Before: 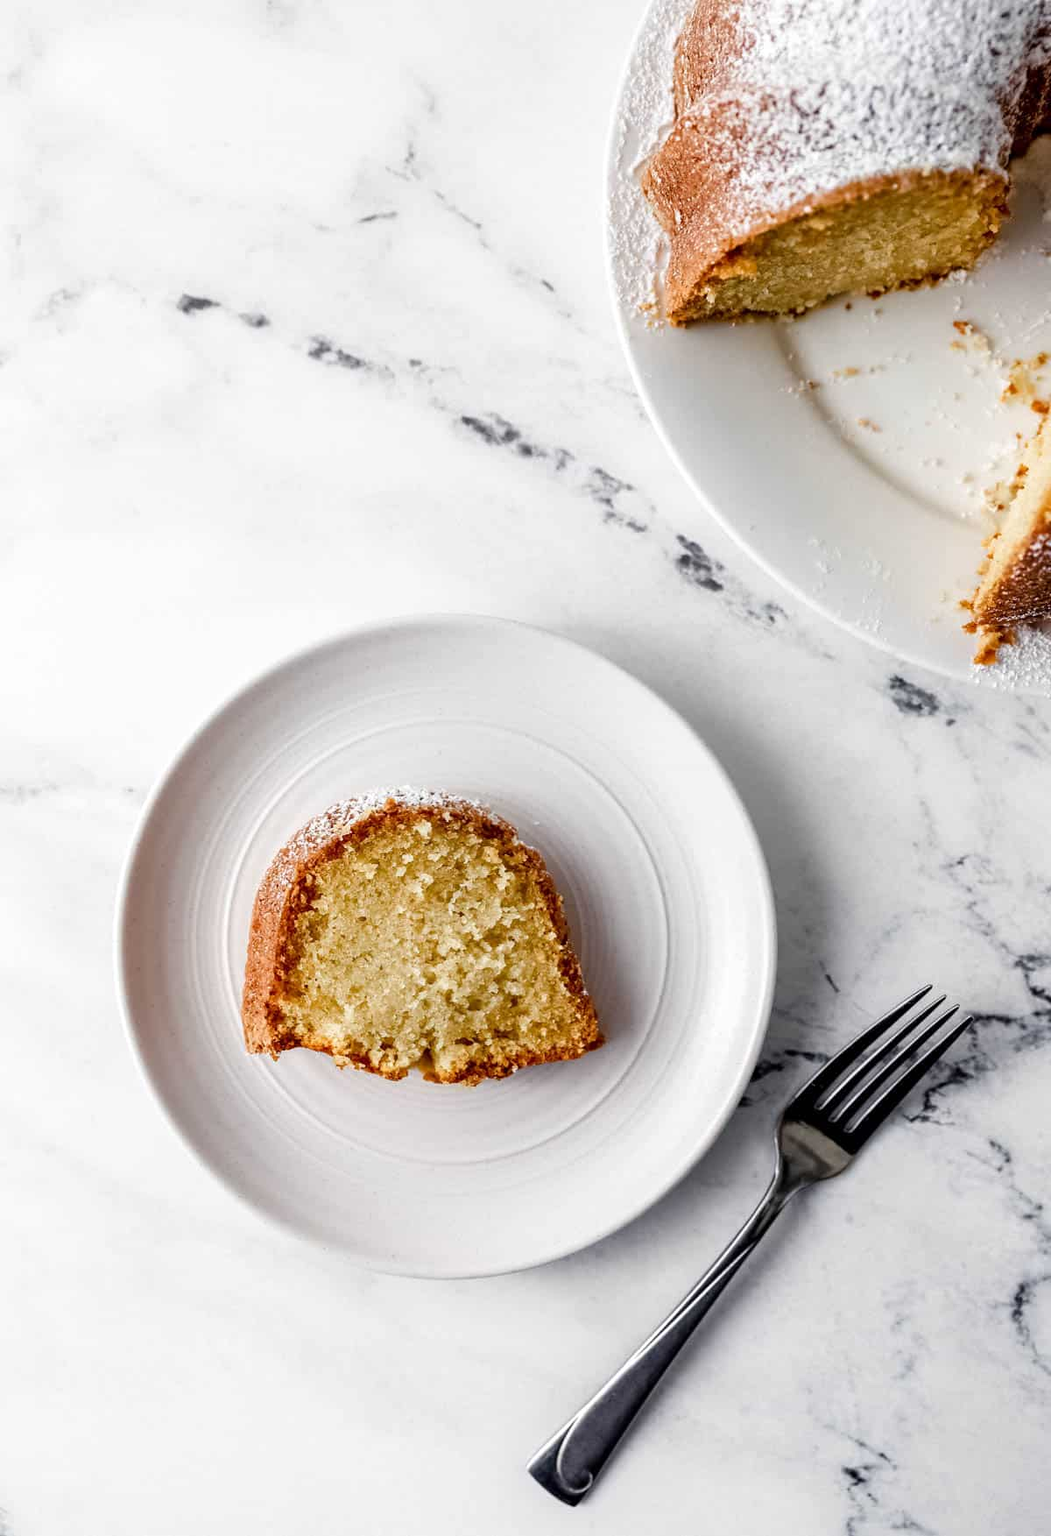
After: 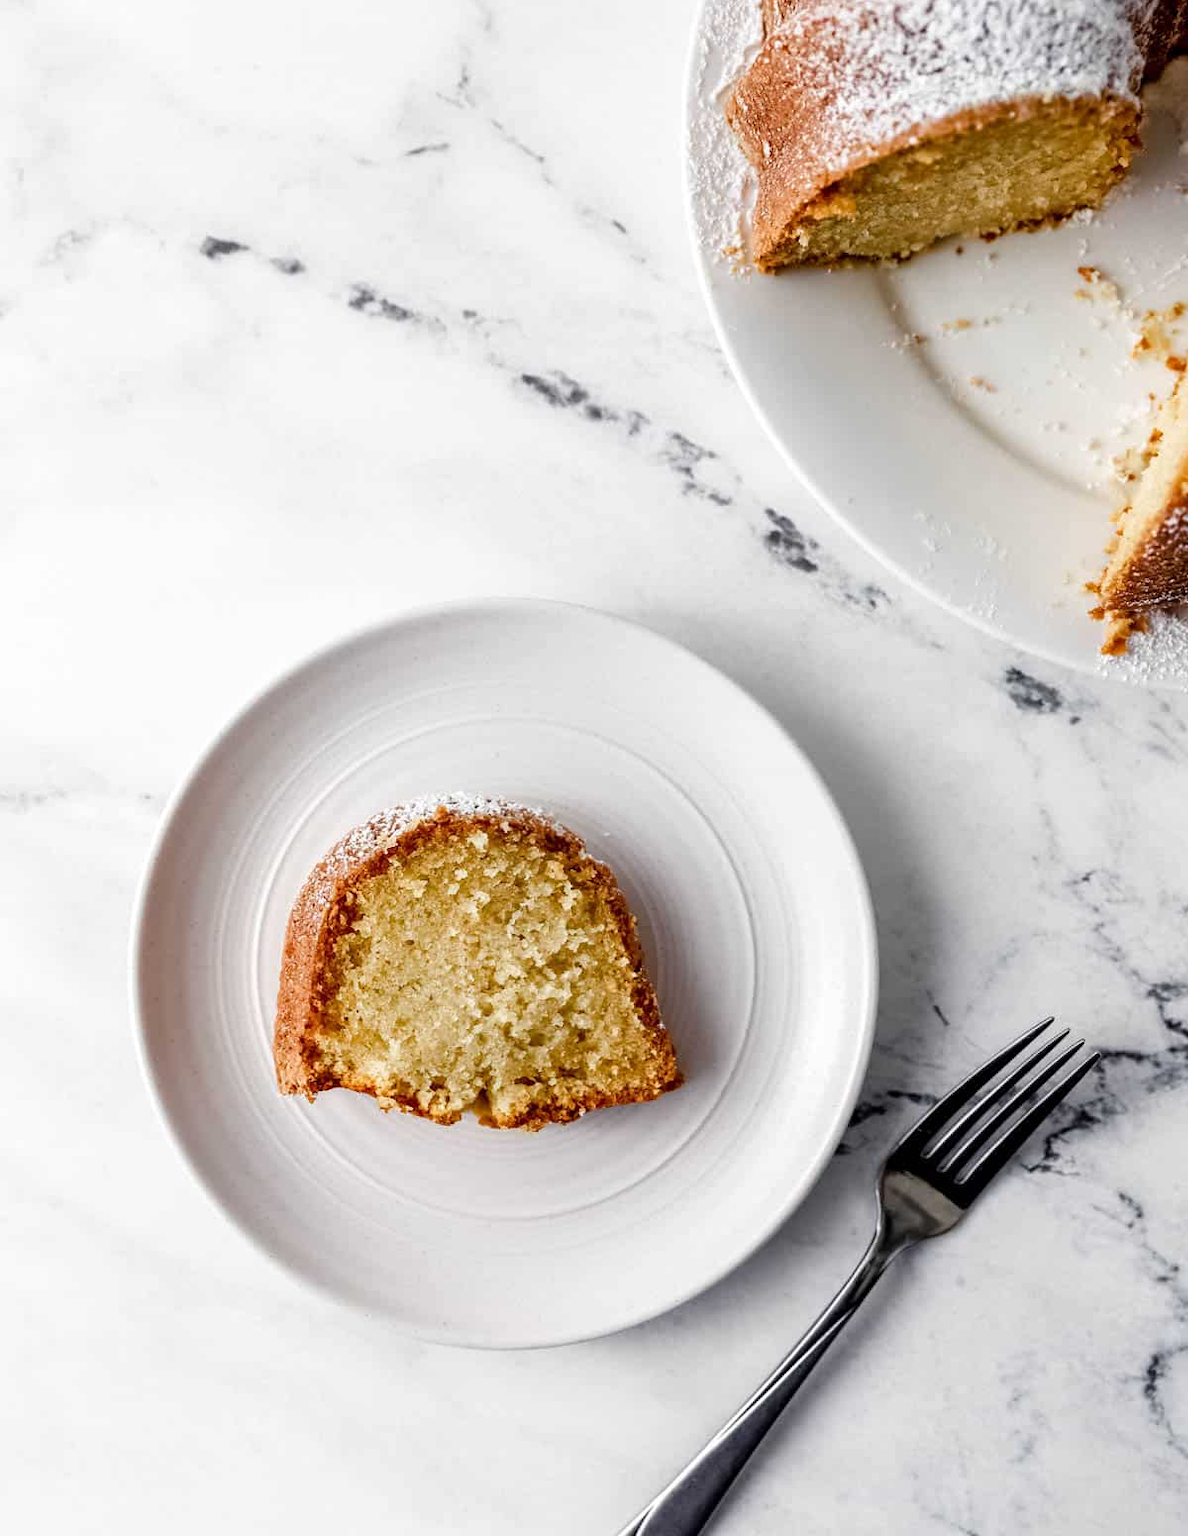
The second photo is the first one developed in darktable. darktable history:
crop and rotate: top 5.564%, bottom 5.945%
